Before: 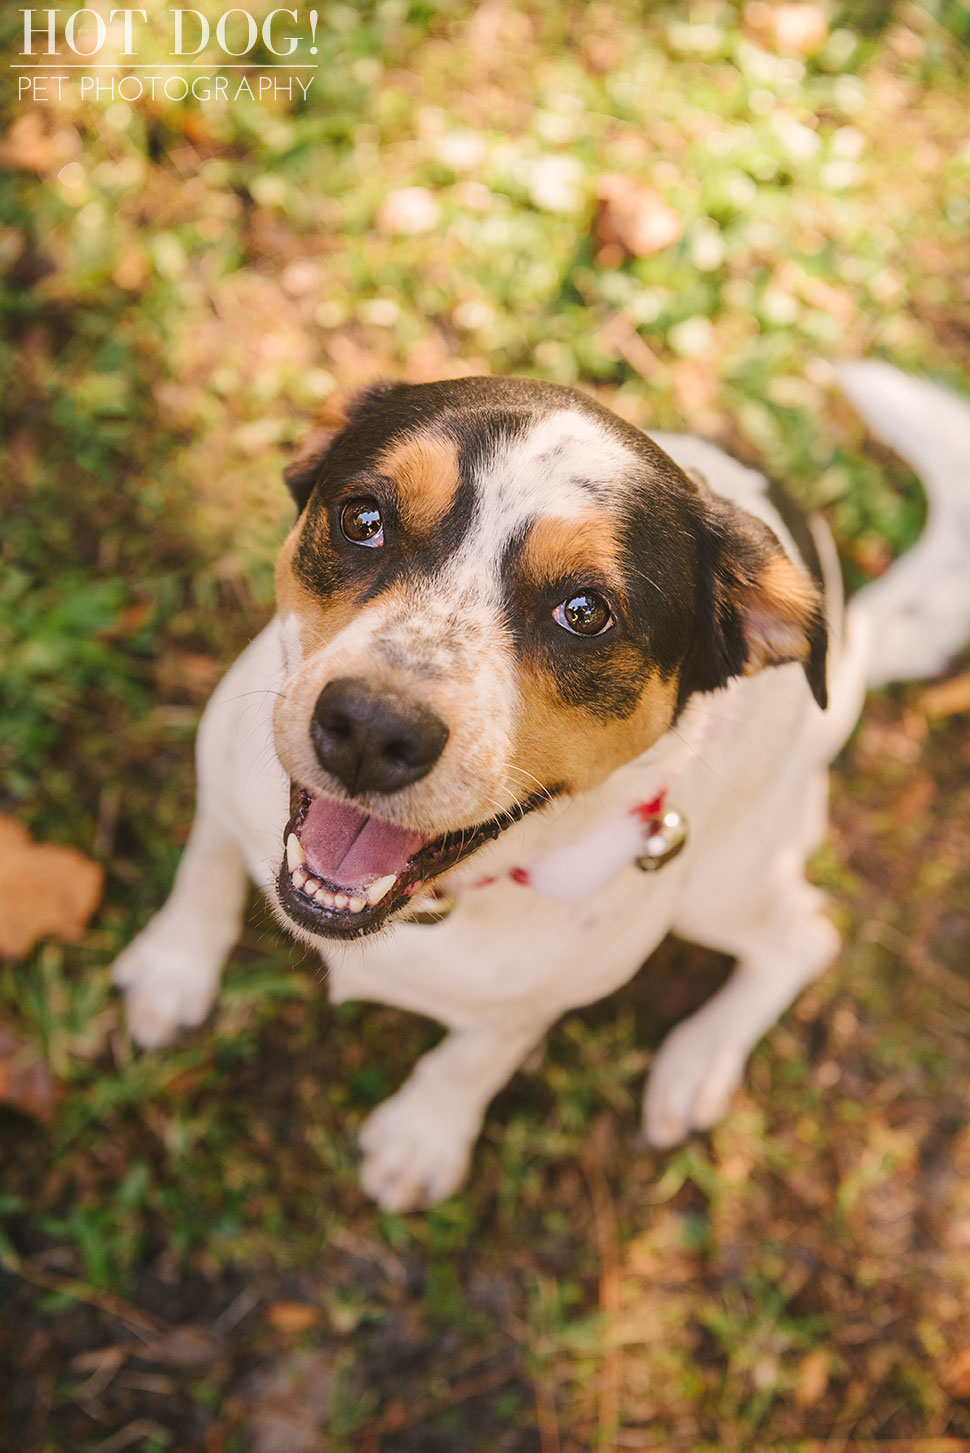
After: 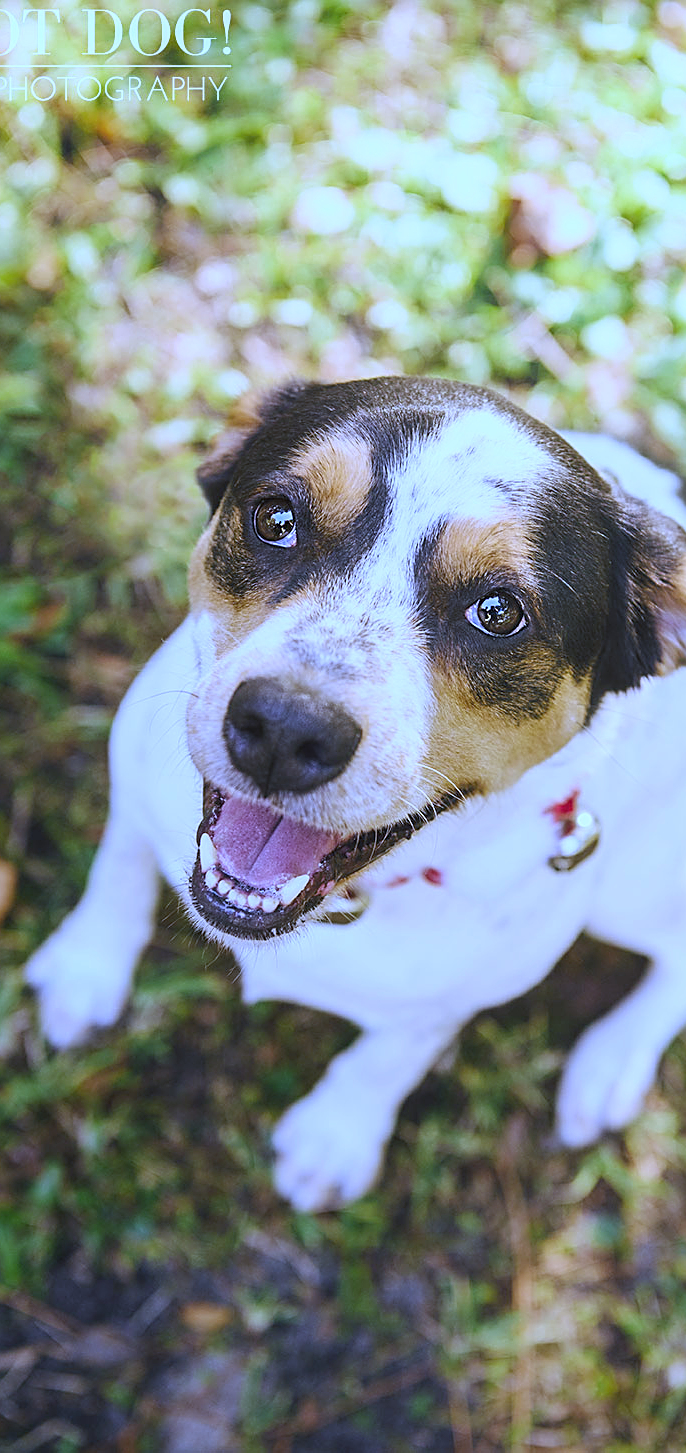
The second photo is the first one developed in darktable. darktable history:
sharpen: on, module defaults
crop and rotate: left 9.061%, right 20.142%
white balance: red 0.766, blue 1.537
base curve: curves: ch0 [(0, 0) (0.666, 0.806) (1, 1)]
